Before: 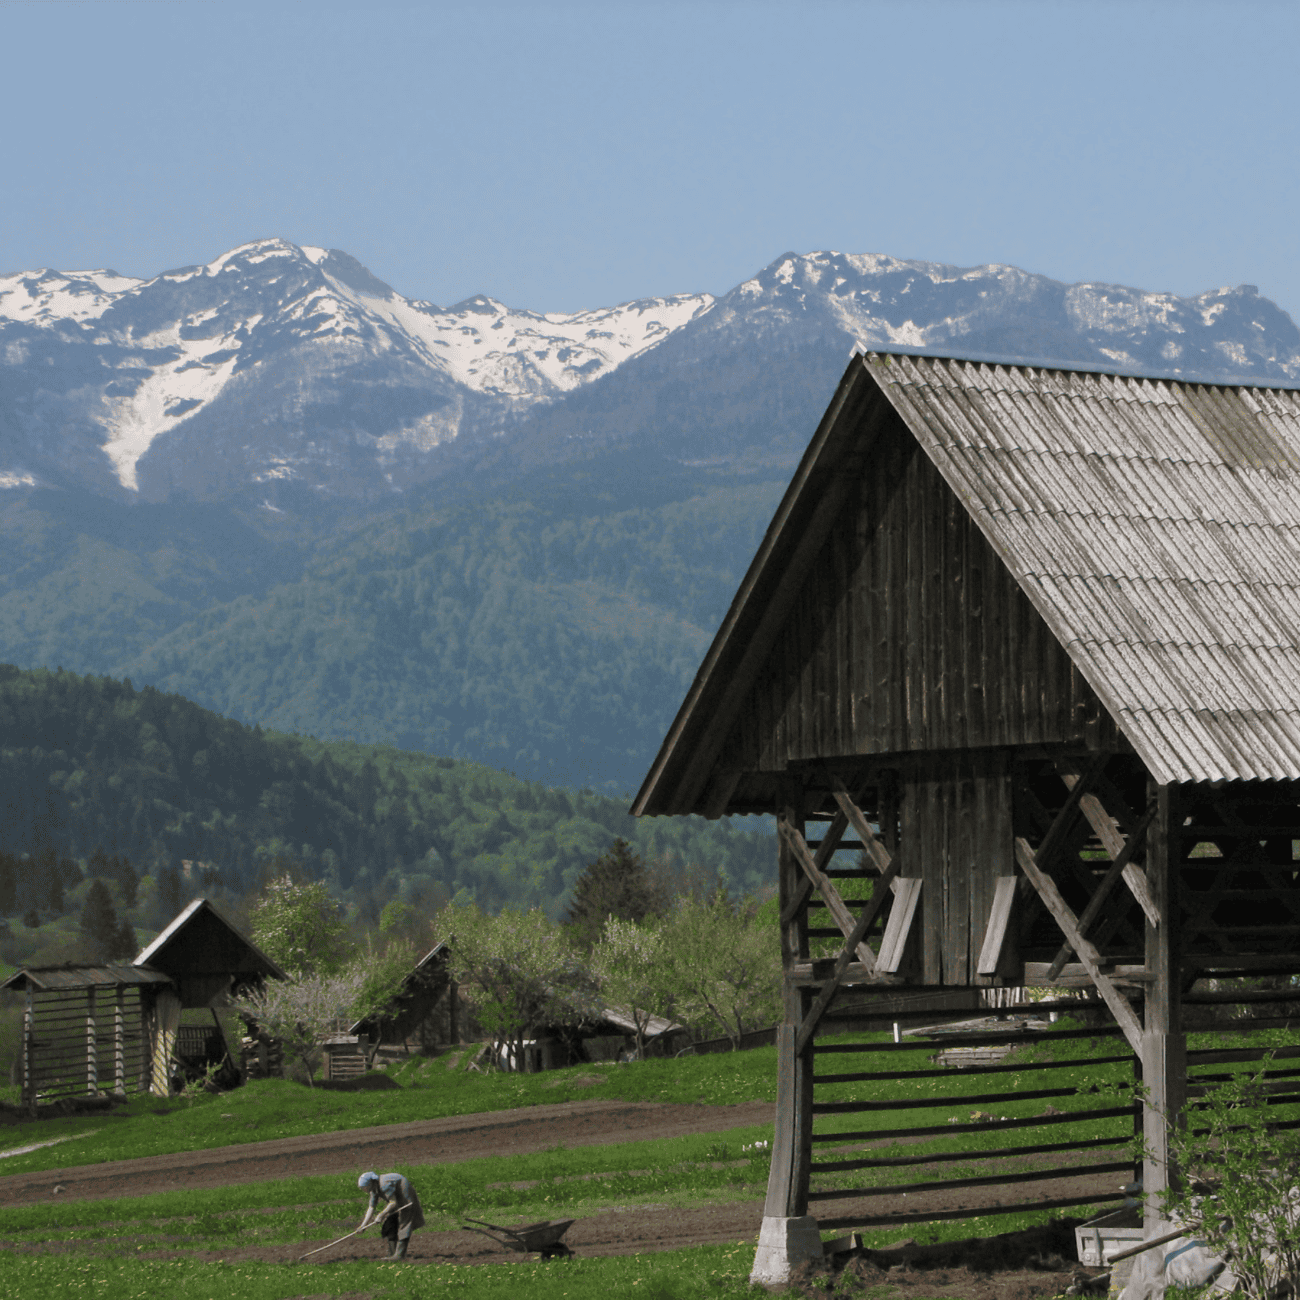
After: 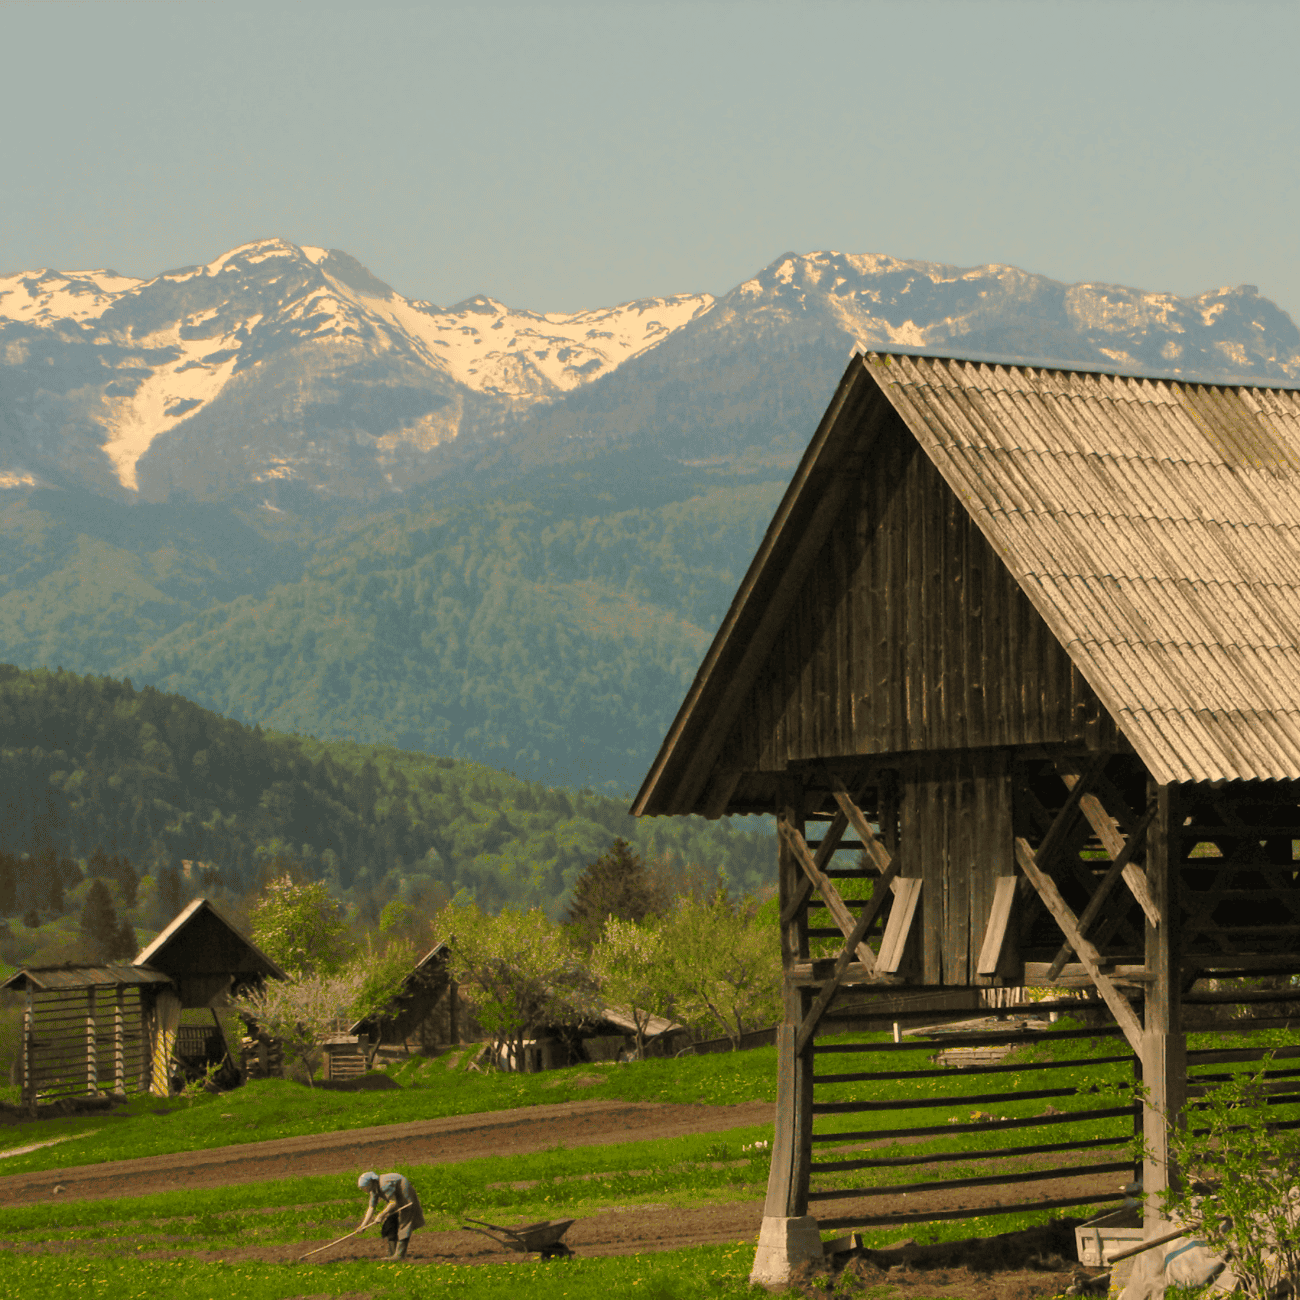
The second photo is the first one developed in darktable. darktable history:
white balance: red 1.123, blue 0.83
color balance rgb: perceptual saturation grading › global saturation 25%, perceptual brilliance grading › mid-tones 10%, perceptual brilliance grading › shadows 15%, global vibrance 20%
